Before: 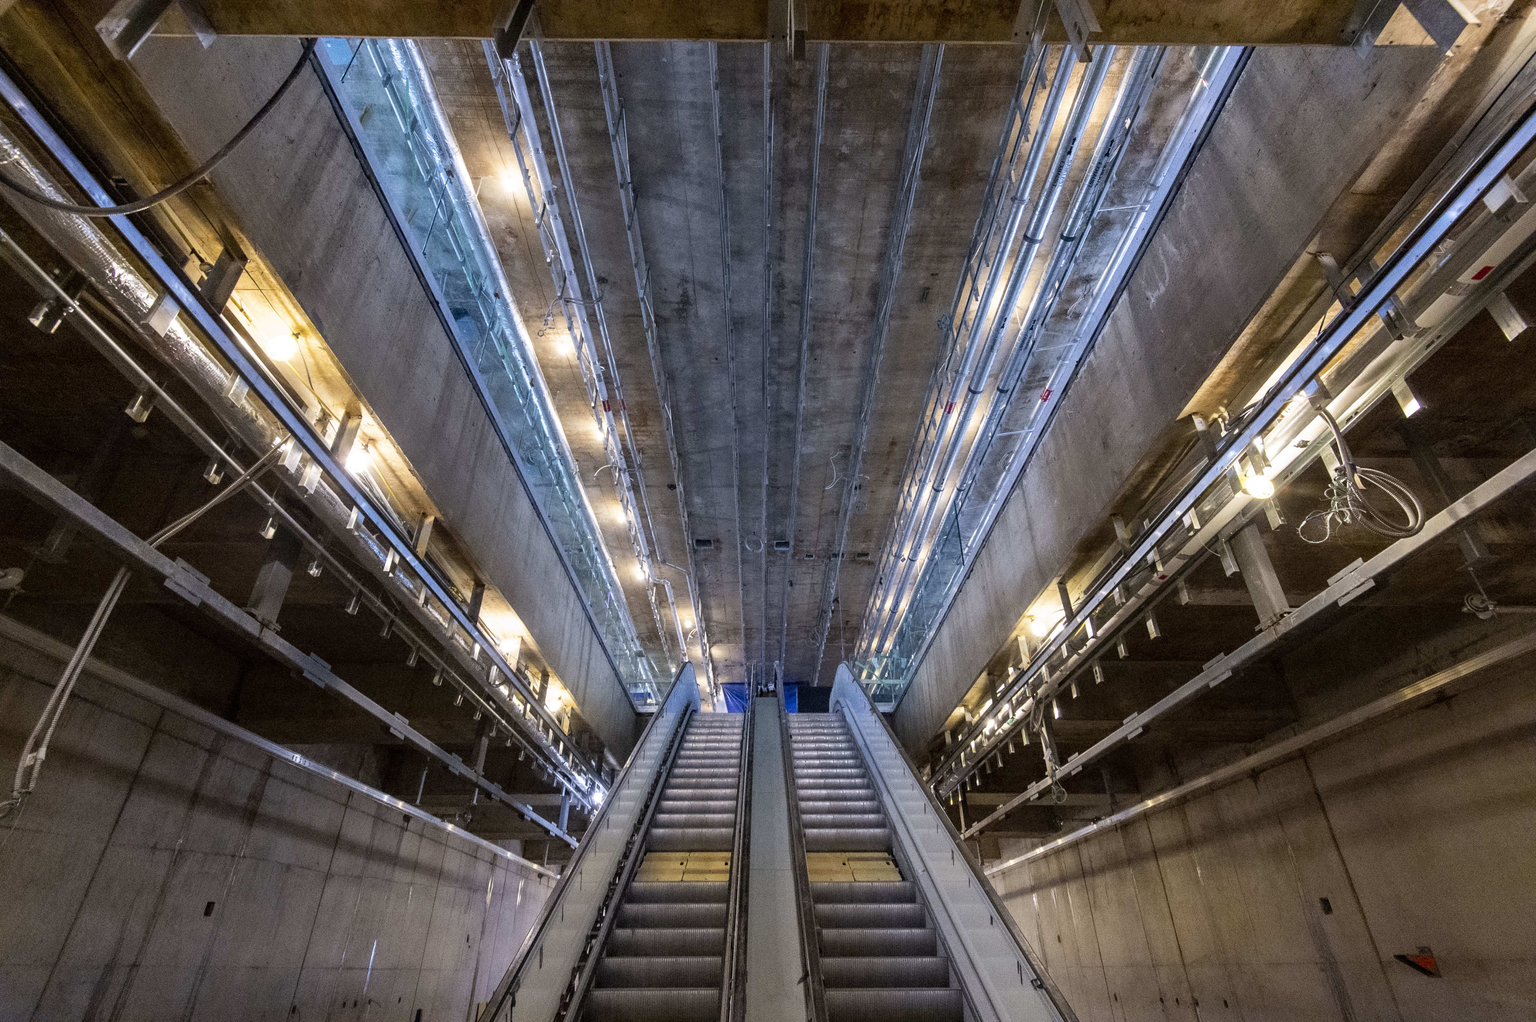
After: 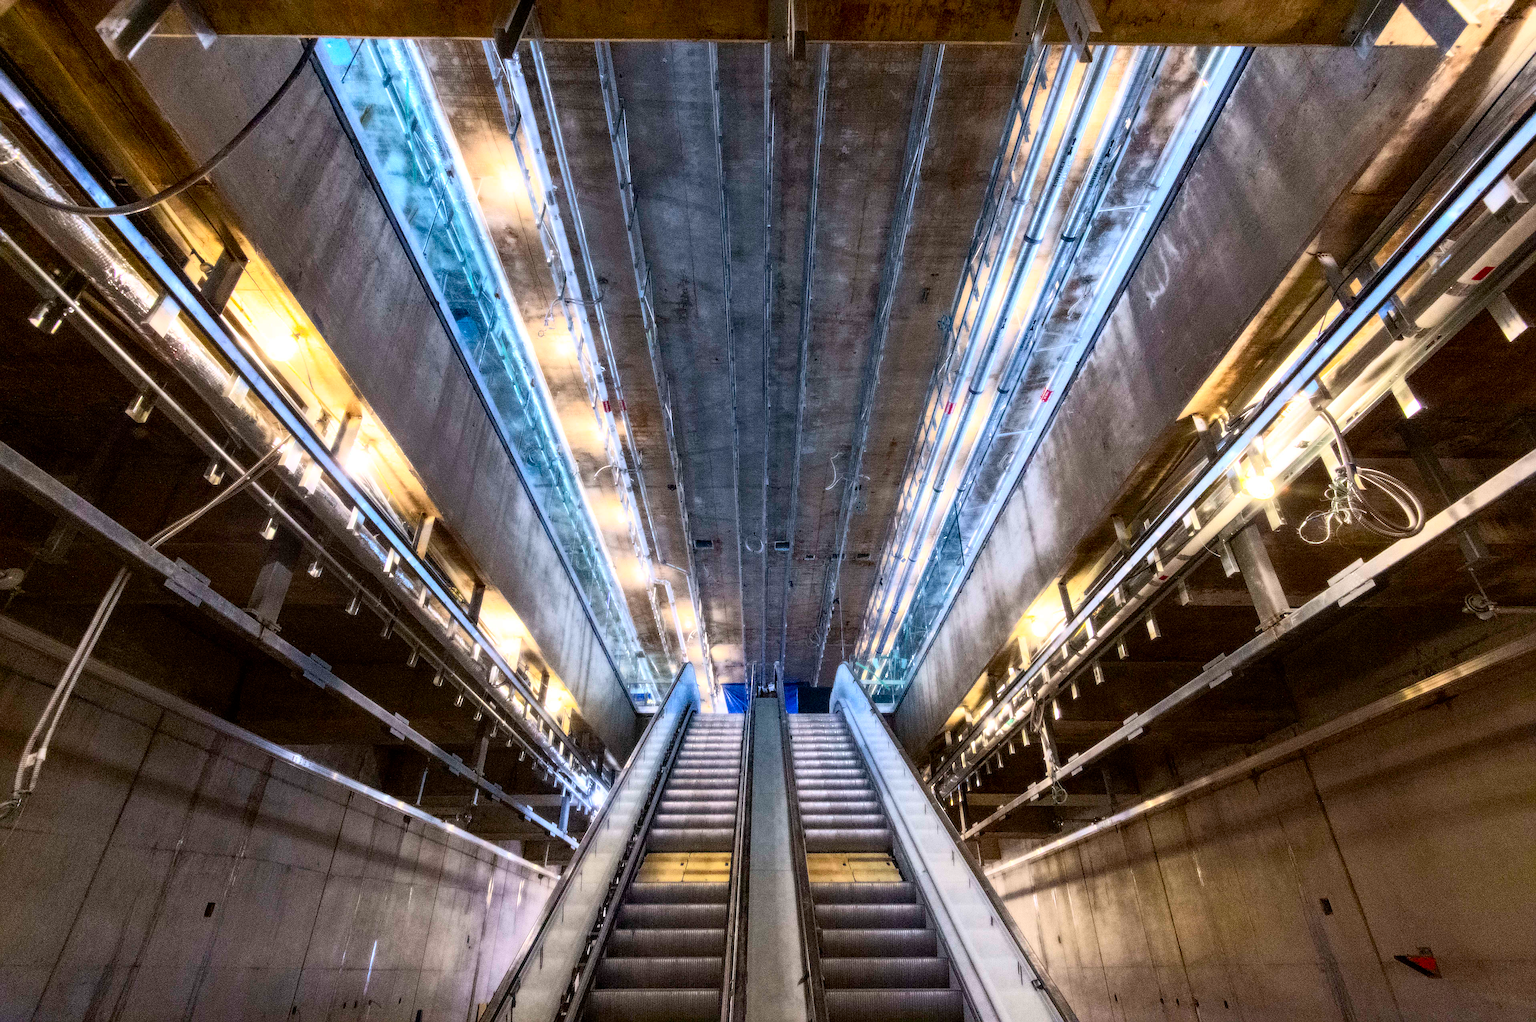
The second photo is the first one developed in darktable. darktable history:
contrast brightness saturation: brightness -0.02, saturation 0.35
sharpen: on, module defaults
bloom: size 0%, threshold 54.82%, strength 8.31%
grain: coarseness 14.57 ISO, strength 8.8%
